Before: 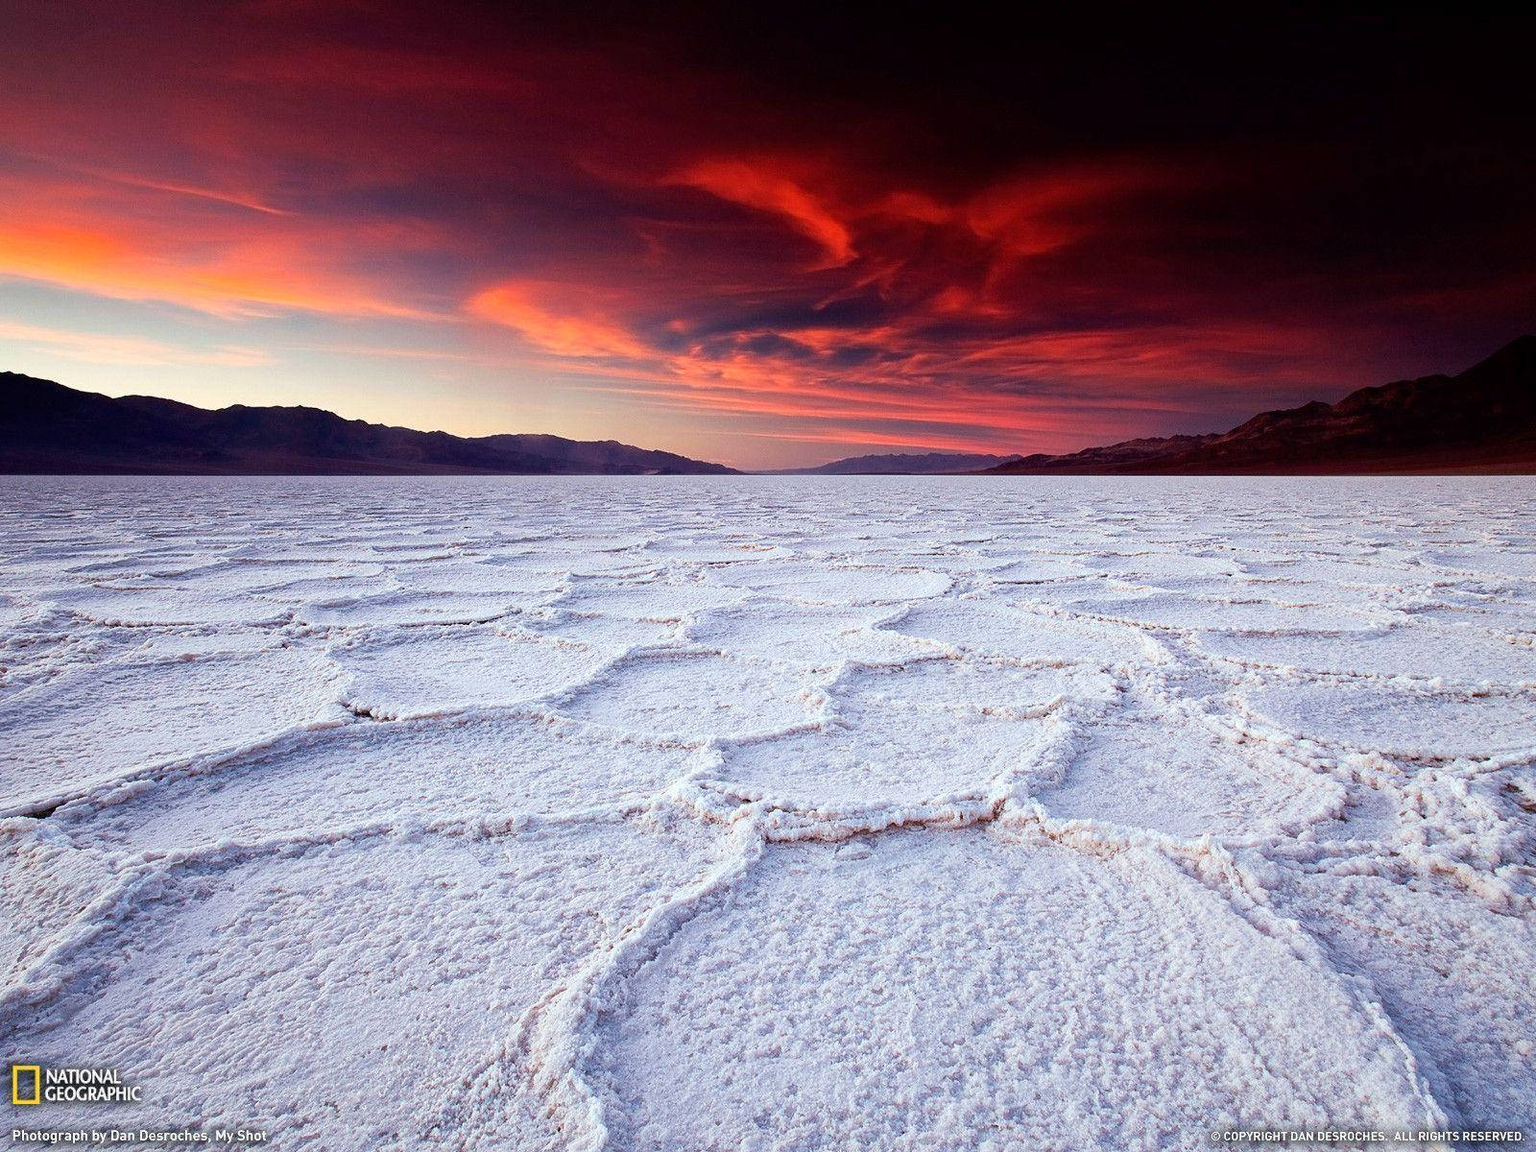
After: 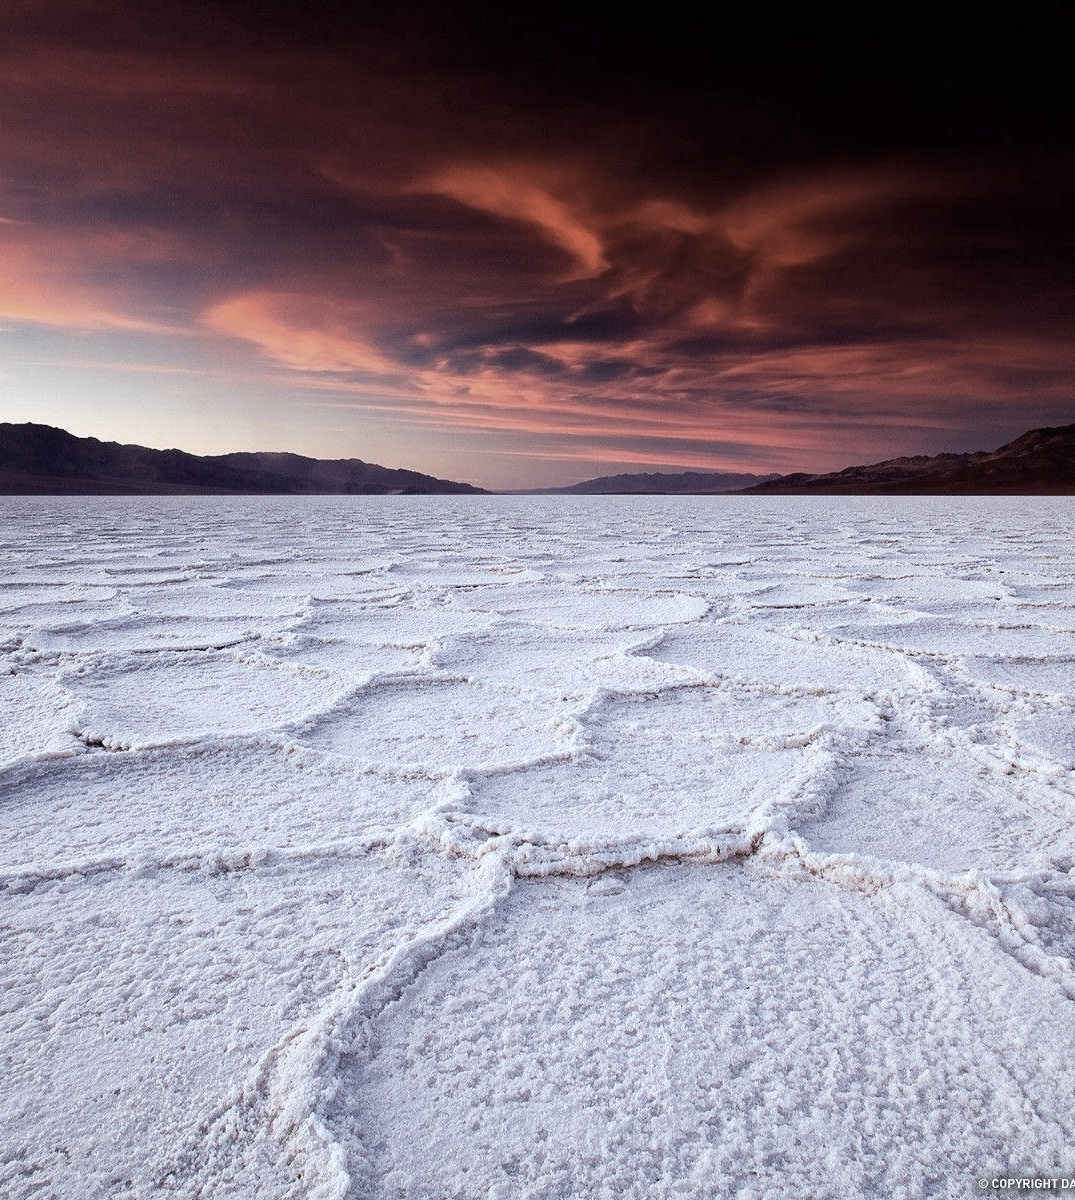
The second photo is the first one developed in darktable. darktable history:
color calibration: illuminant as shot in camera, x 0.358, y 0.373, temperature 4628.91 K
color correction: highlights b* 0.001, saturation 0.533
crop and rotate: left 17.732%, right 15.073%
